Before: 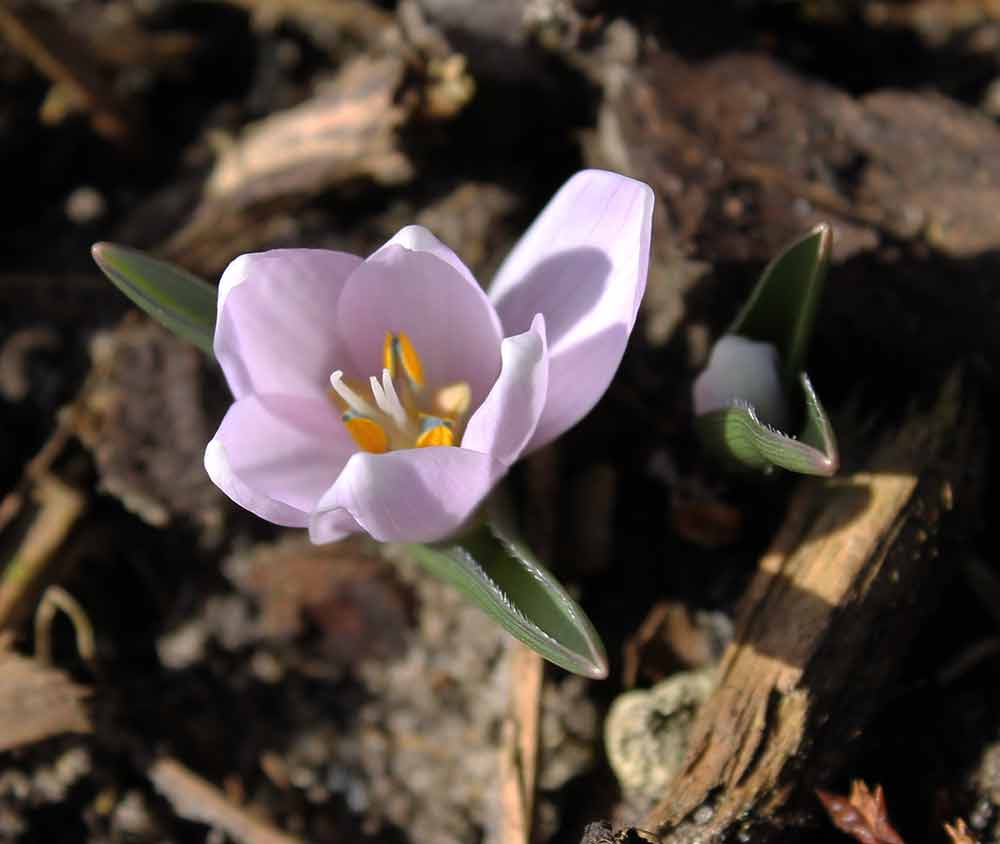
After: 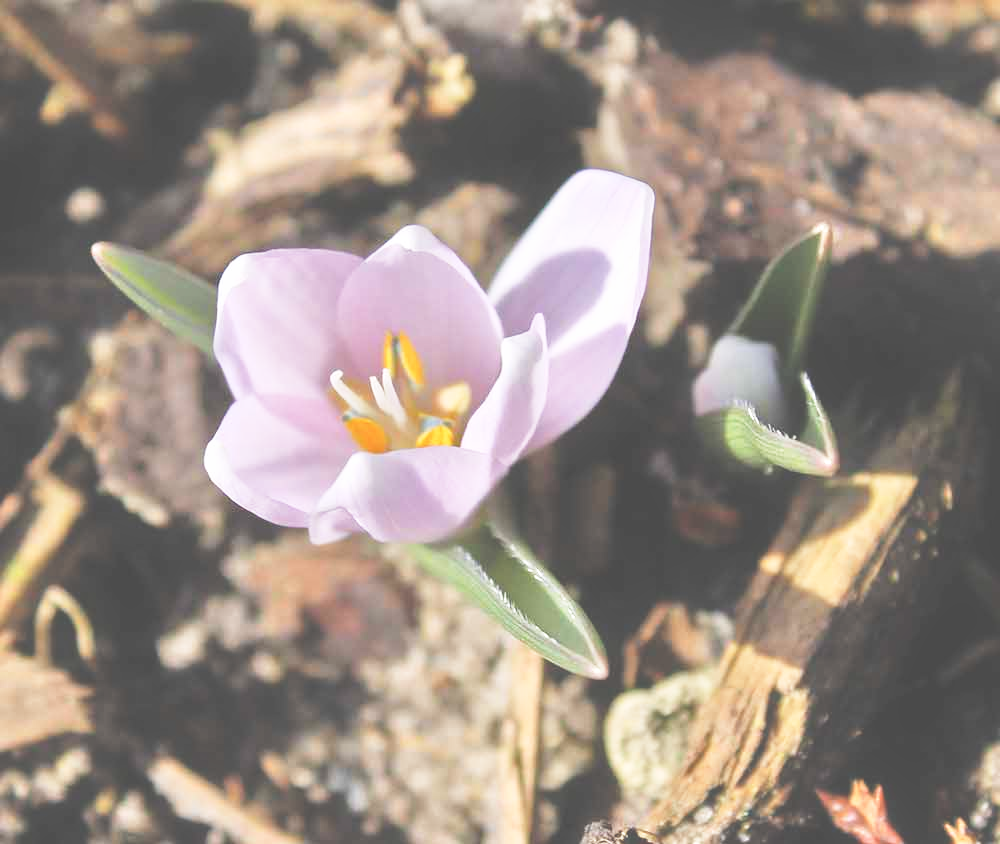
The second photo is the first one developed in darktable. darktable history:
base curve: curves: ch0 [(0, 0) (0.028, 0.03) (0.121, 0.232) (0.46, 0.748) (0.859, 0.968) (1, 1)], preserve colors none
exposure: black level correction -0.025, exposure -0.117 EV, compensate highlight preservation false
tone equalizer: -7 EV 0.15 EV, -6 EV 0.6 EV, -5 EV 1.15 EV, -4 EV 1.33 EV, -3 EV 1.15 EV, -2 EV 0.6 EV, -1 EV 0.15 EV, mask exposure compensation -0.5 EV
